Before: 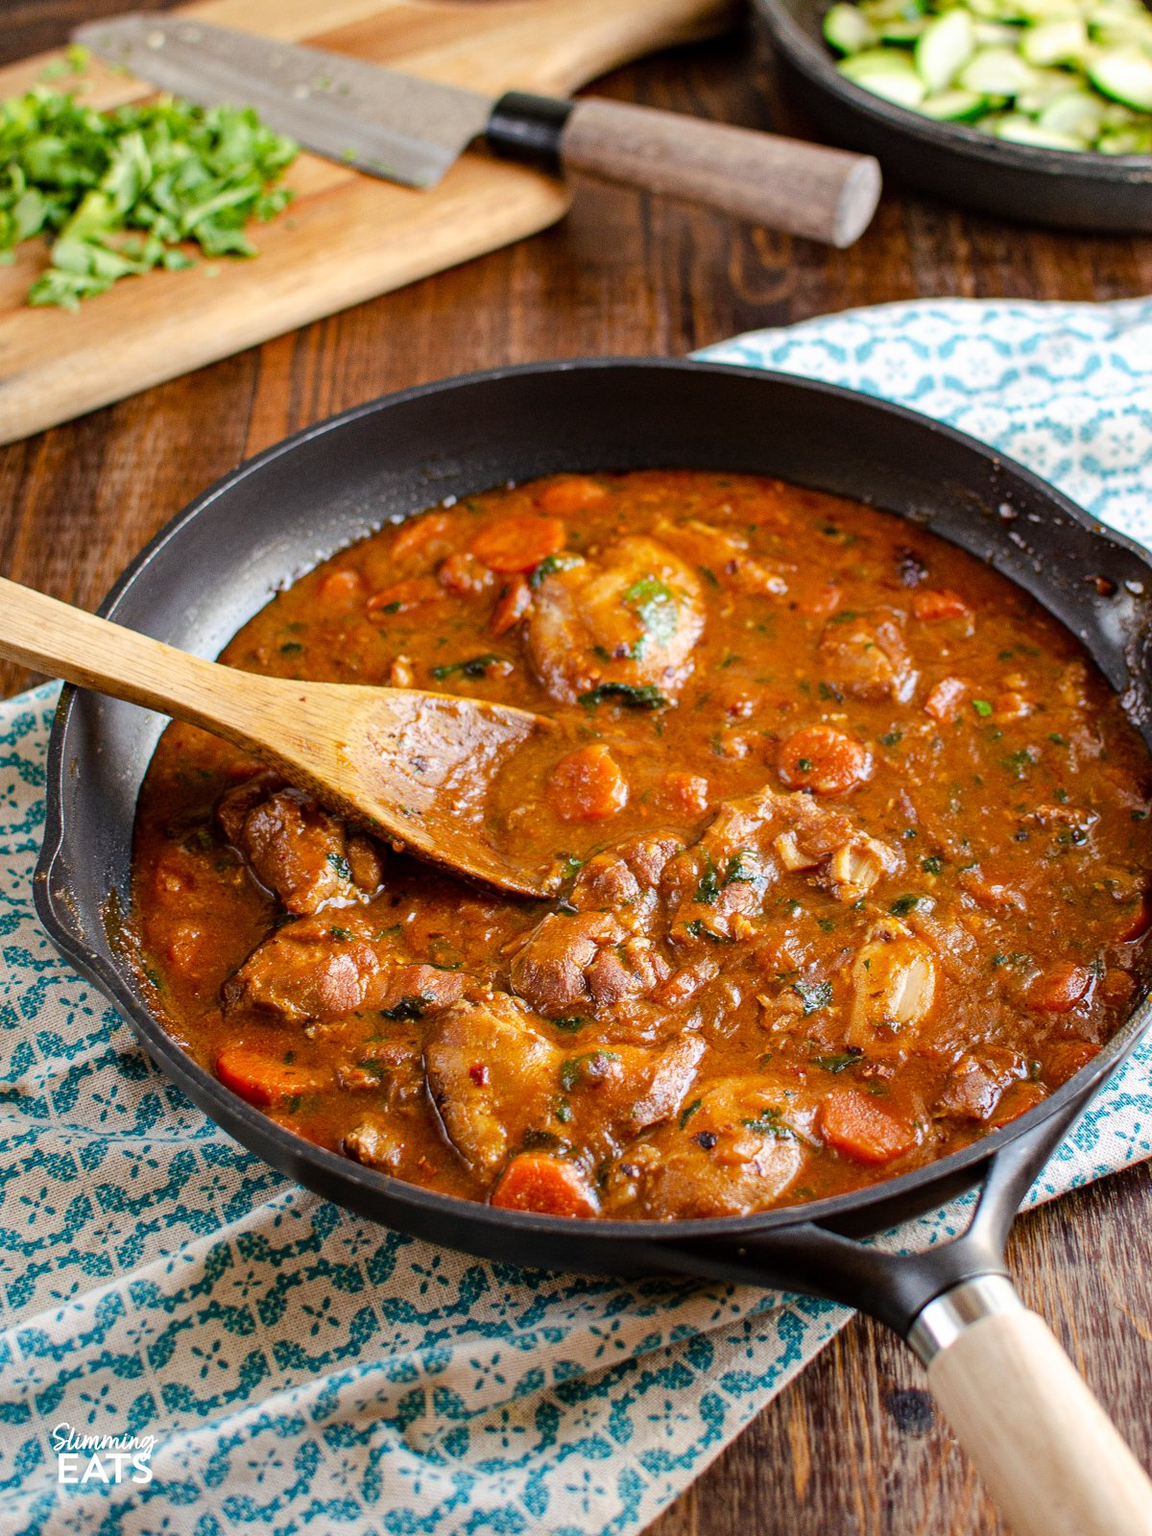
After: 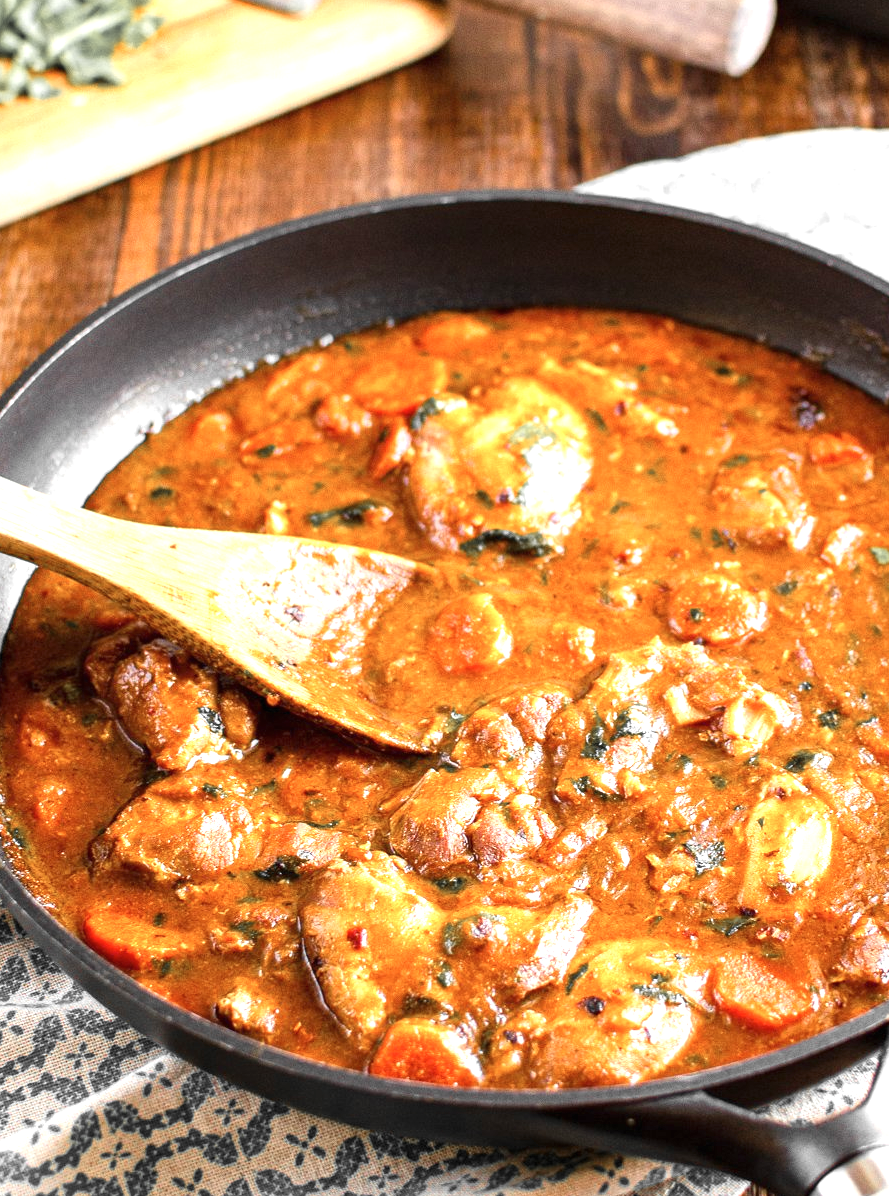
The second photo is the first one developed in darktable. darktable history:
crop and rotate: left 11.866%, top 11.433%, right 13.968%, bottom 13.791%
exposure: black level correction 0, exposure 1.001 EV, compensate highlight preservation false
color zones: curves: ch0 [(0, 0.447) (0.184, 0.543) (0.323, 0.476) (0.429, 0.445) (0.571, 0.443) (0.714, 0.451) (0.857, 0.452) (1, 0.447)]; ch1 [(0, 0.464) (0.176, 0.46) (0.287, 0.177) (0.429, 0.002) (0.571, 0) (0.714, 0) (0.857, 0) (1, 0.464)]
